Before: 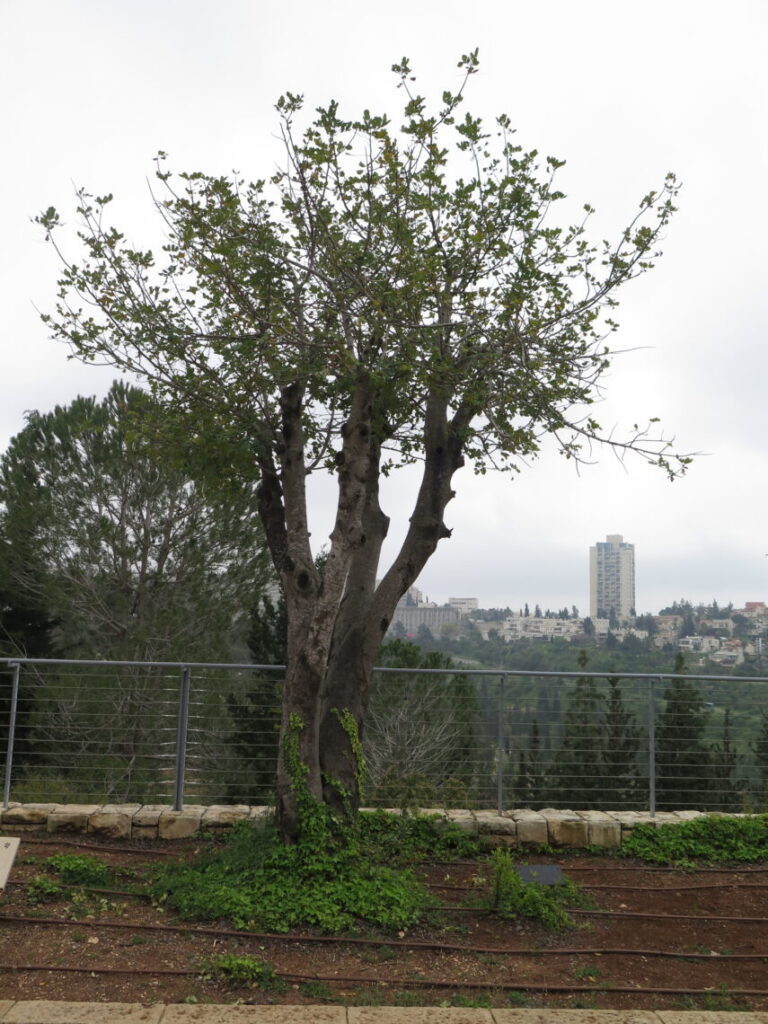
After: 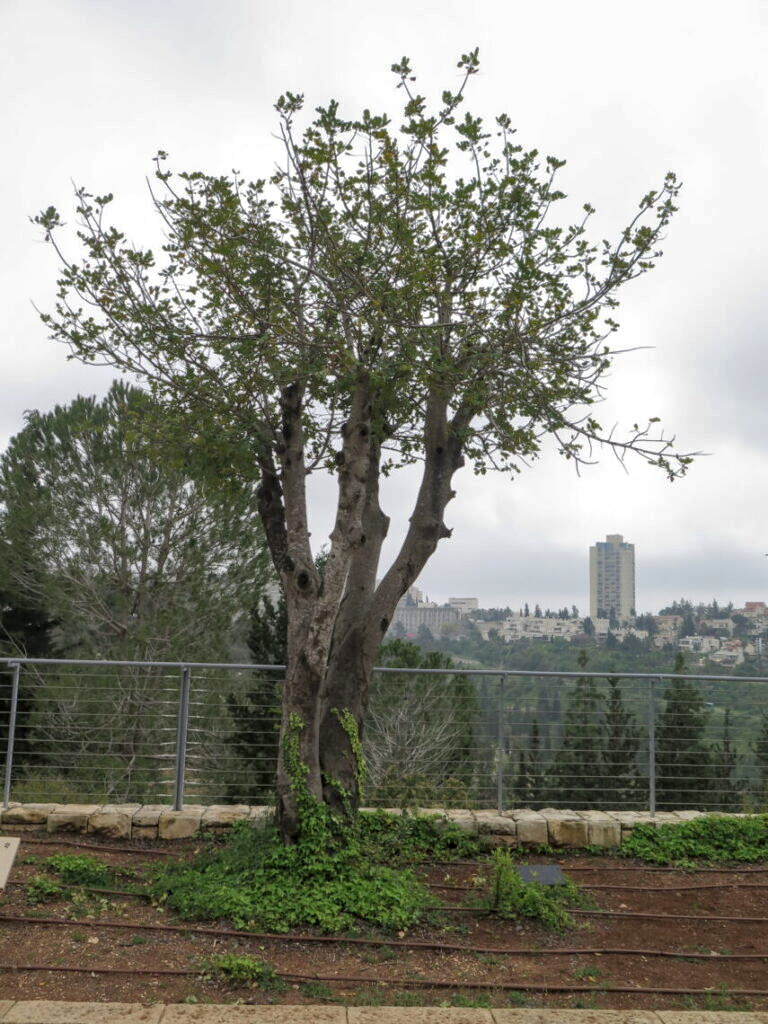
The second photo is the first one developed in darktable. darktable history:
local contrast: detail 130%
shadows and highlights: on, module defaults
